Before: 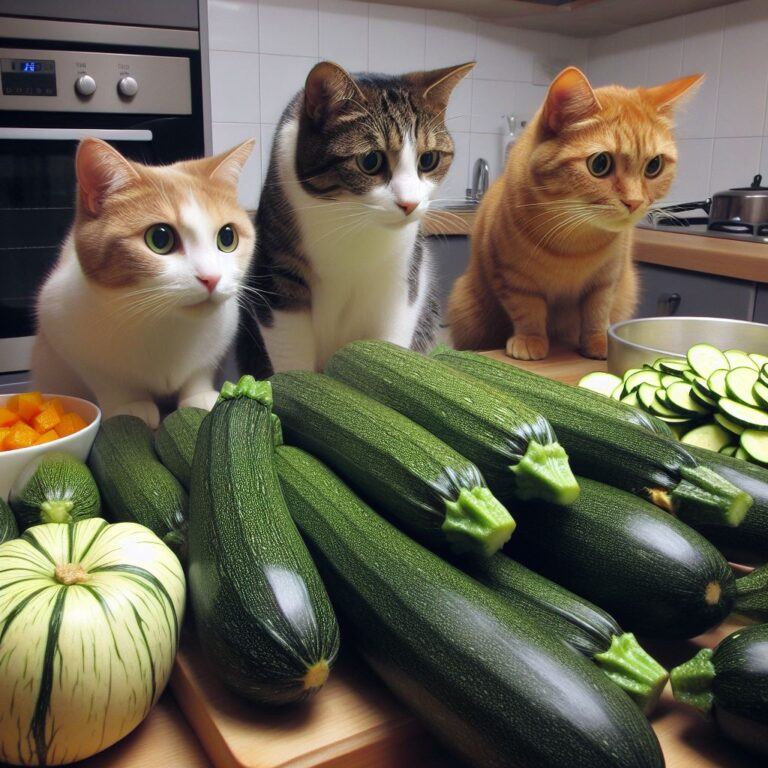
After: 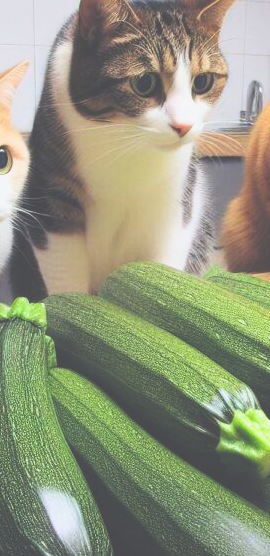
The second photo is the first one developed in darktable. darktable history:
sigmoid: contrast 1.22, skew 0.65
crop and rotate: left 29.476%, top 10.214%, right 35.32%, bottom 17.333%
exposure: black level correction -0.041, exposure 0.064 EV, compensate highlight preservation false
contrast brightness saturation: contrast 0.24, brightness 0.26, saturation 0.39
